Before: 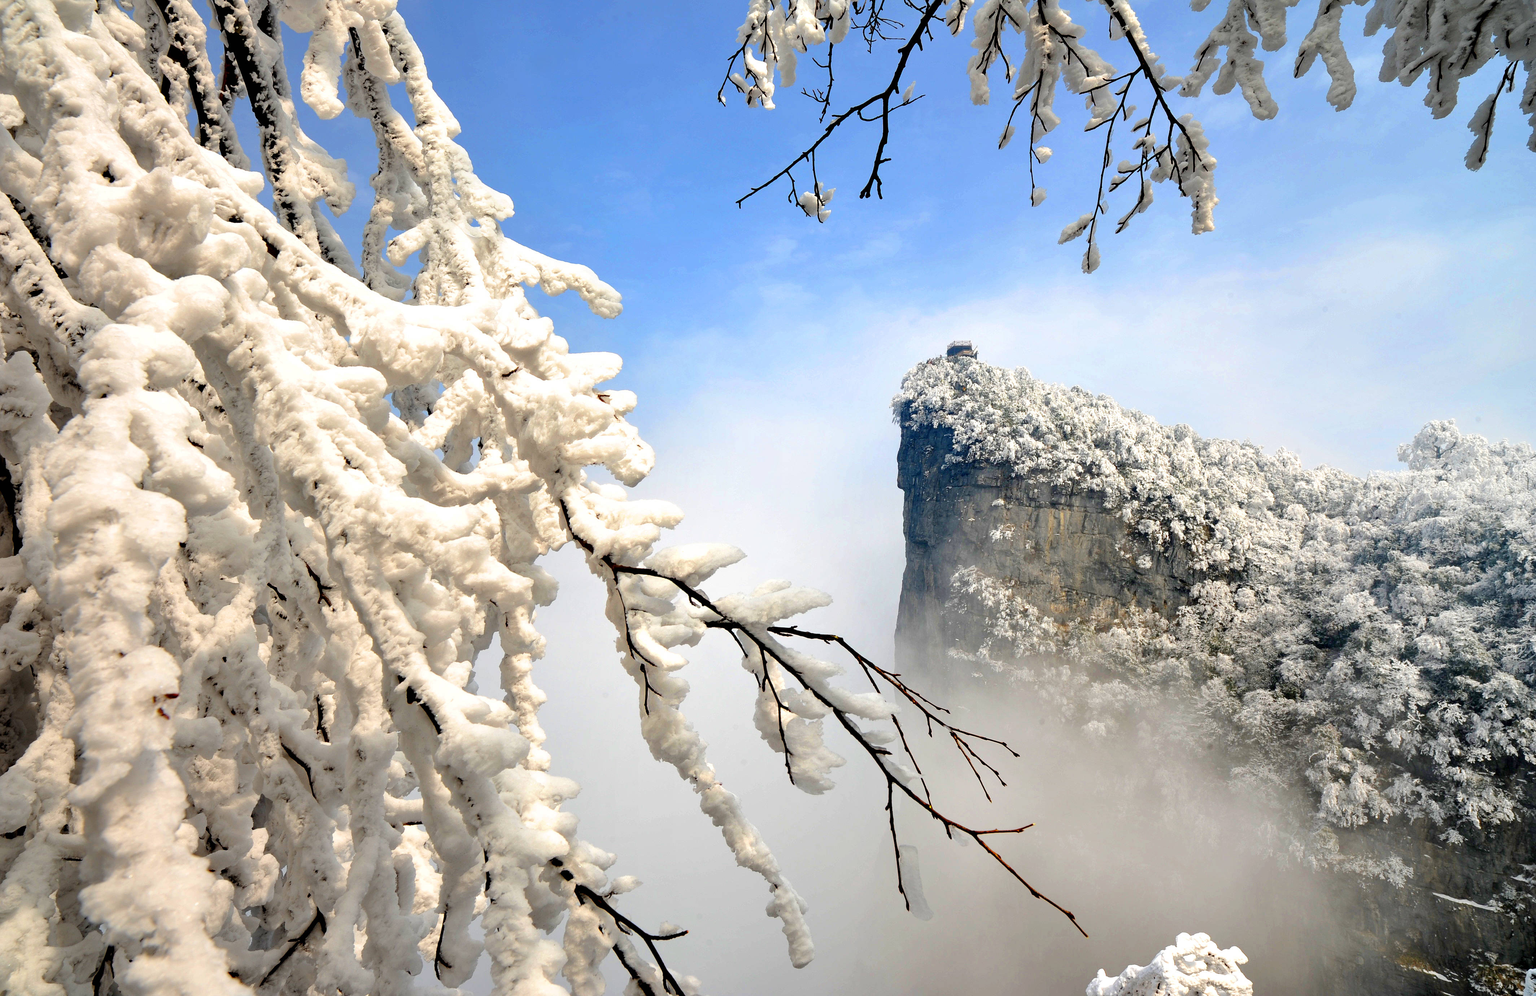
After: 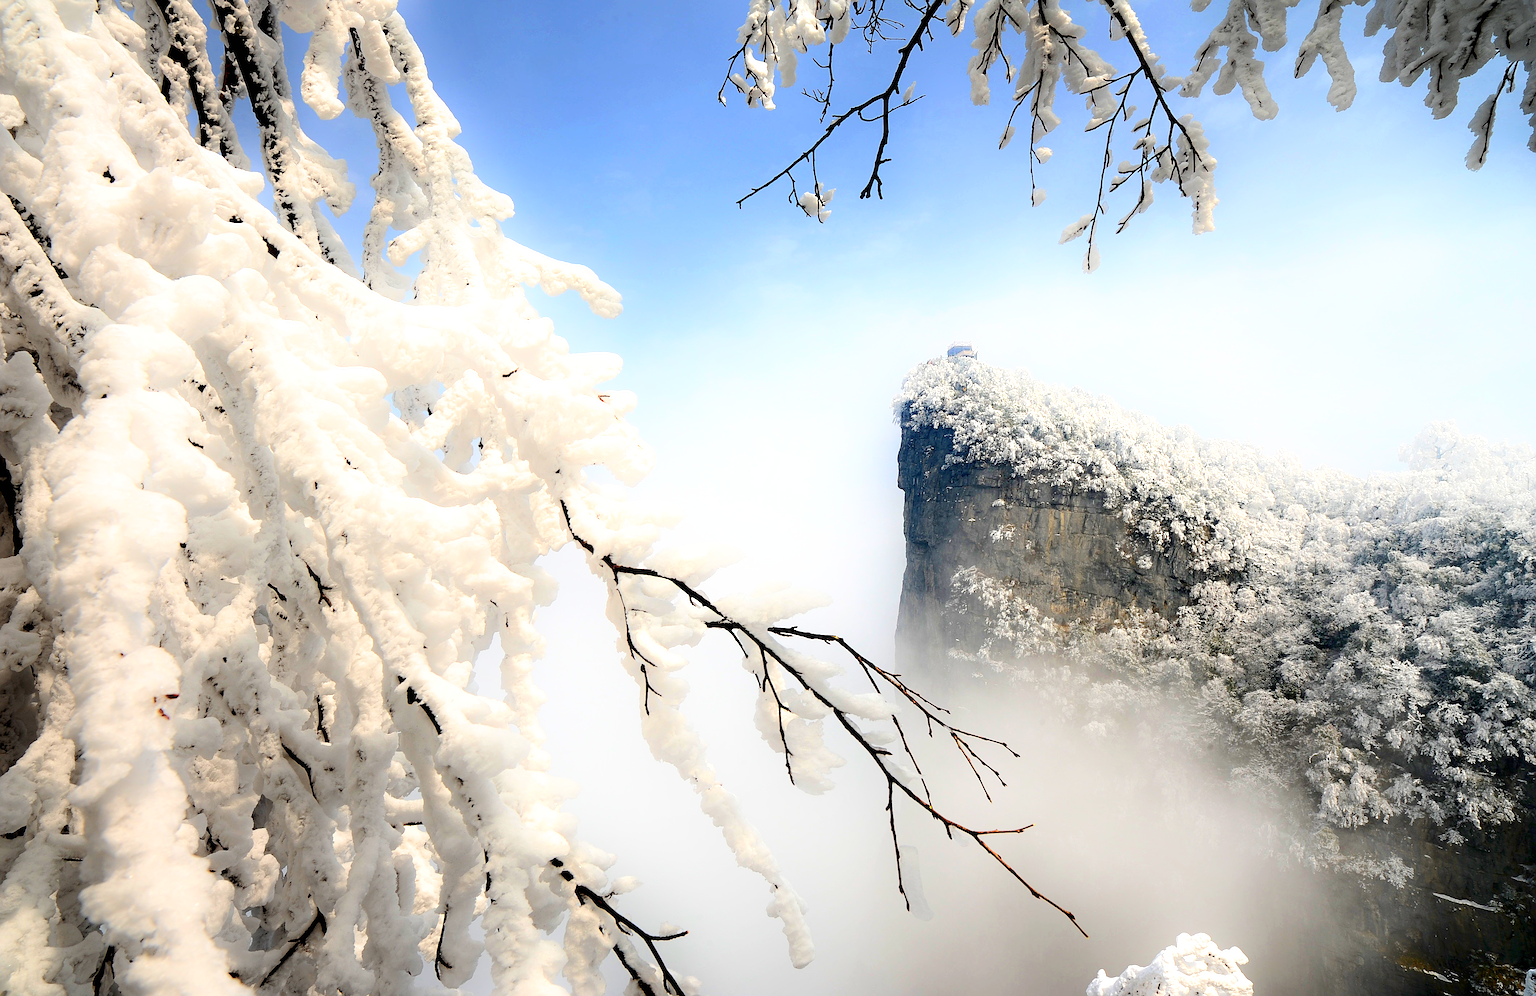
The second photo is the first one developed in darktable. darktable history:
shadows and highlights: shadows -89.17, highlights 89.47, soften with gaussian
sharpen: on, module defaults
